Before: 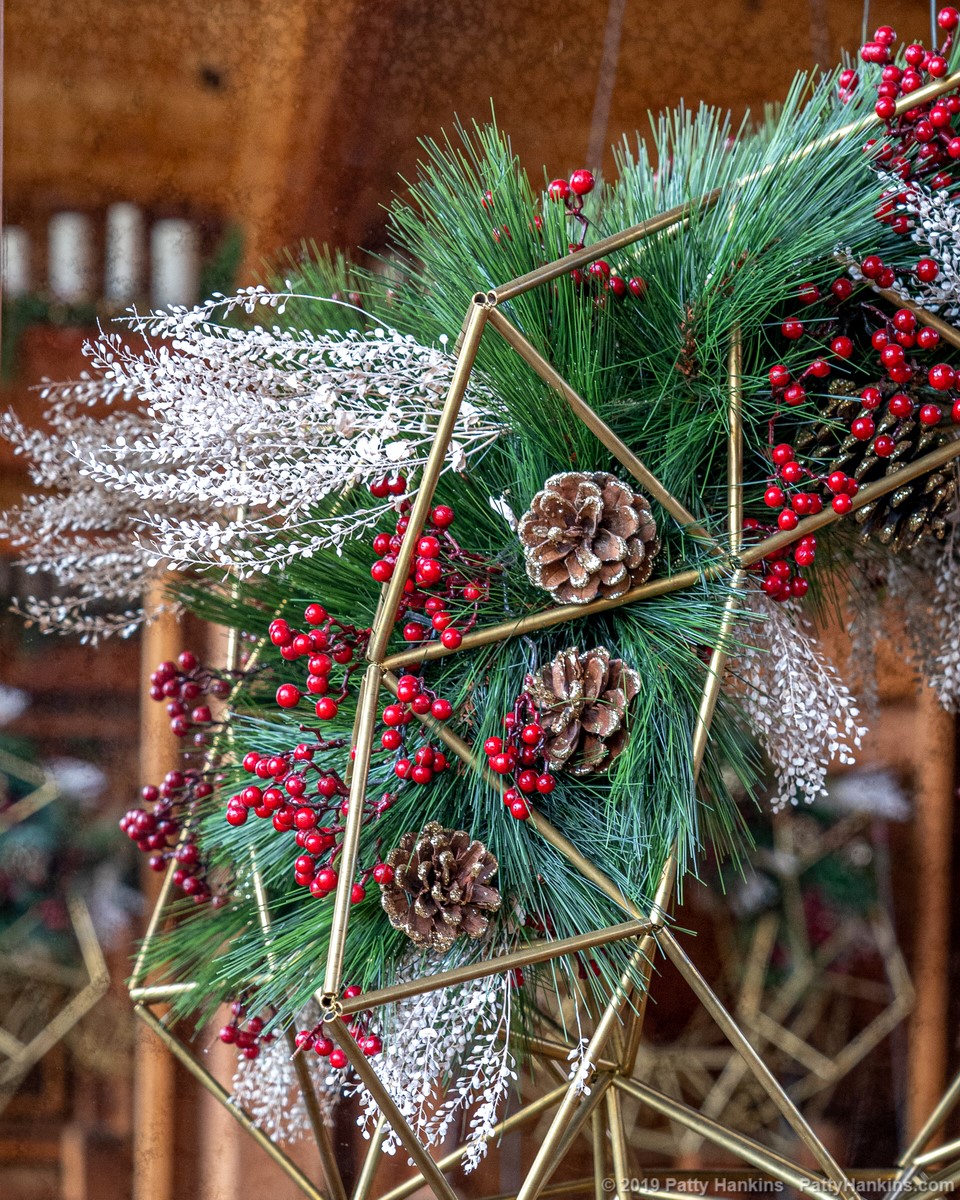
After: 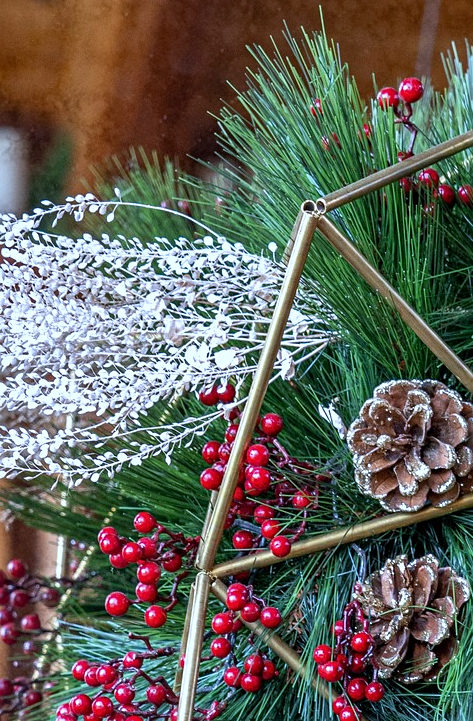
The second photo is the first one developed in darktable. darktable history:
sharpen: amount 0.2
crop: left 17.835%, top 7.675%, right 32.881%, bottom 32.213%
white balance: red 0.926, green 1.003, blue 1.133
